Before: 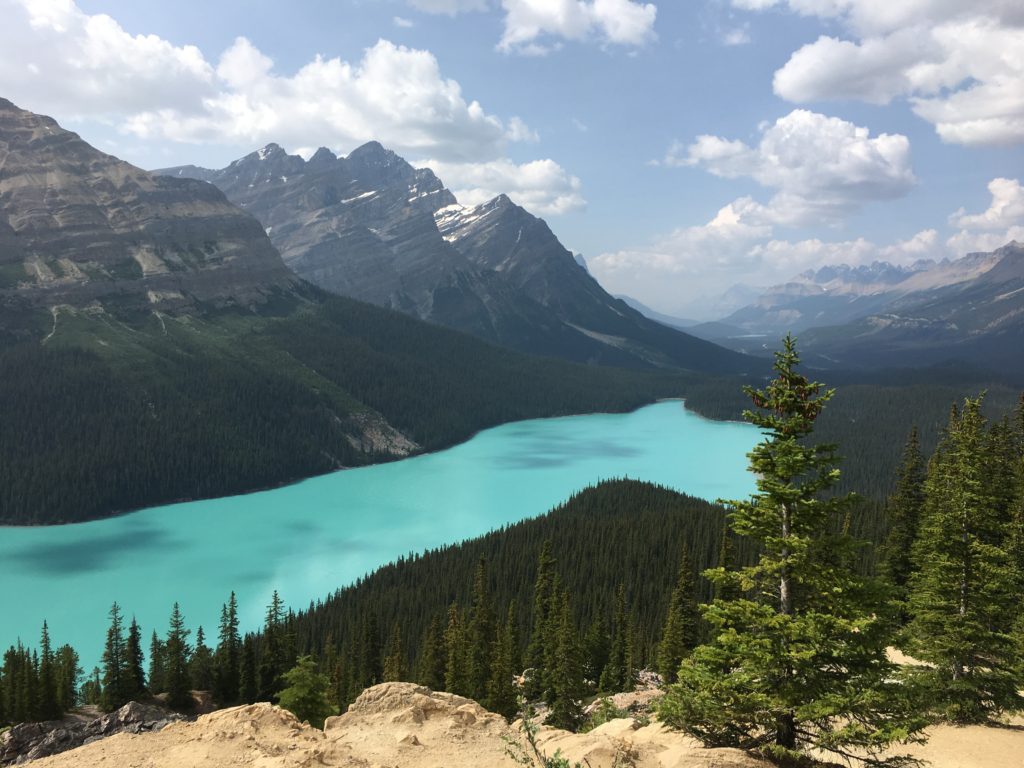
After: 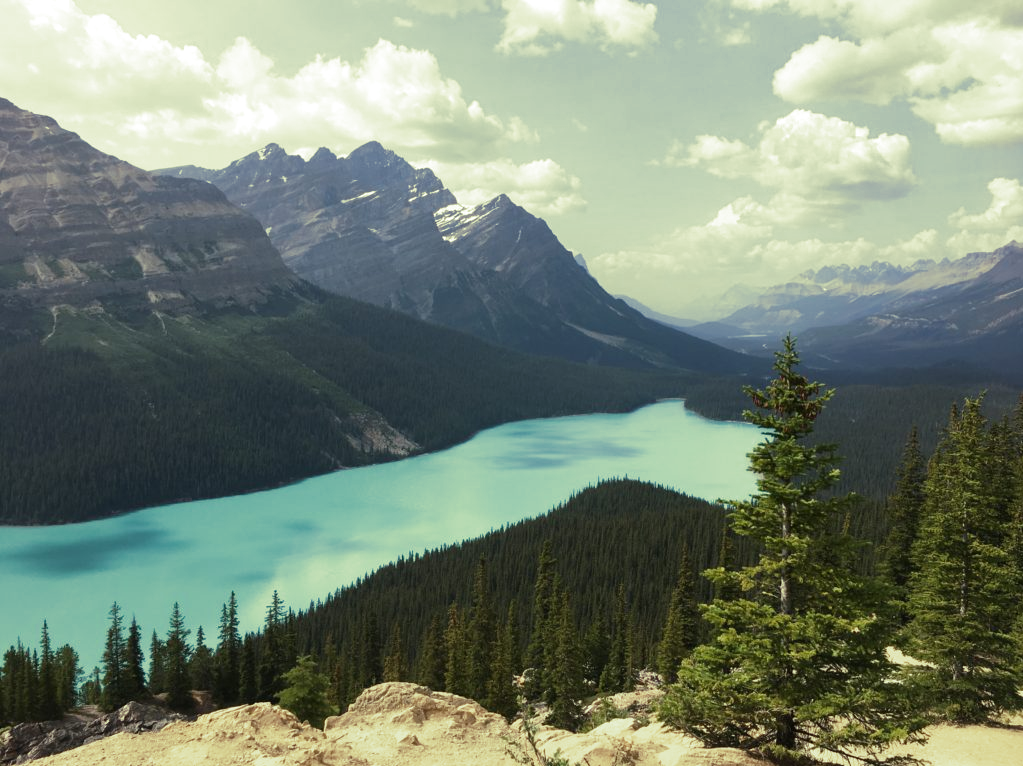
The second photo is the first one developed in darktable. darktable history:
crop: top 0.05%, bottom 0.098%
split-toning: shadows › hue 290.82°, shadows › saturation 0.34, highlights › saturation 0.38, balance 0, compress 50%
exposure: exposure 0.02 EV, compensate highlight preservation false
